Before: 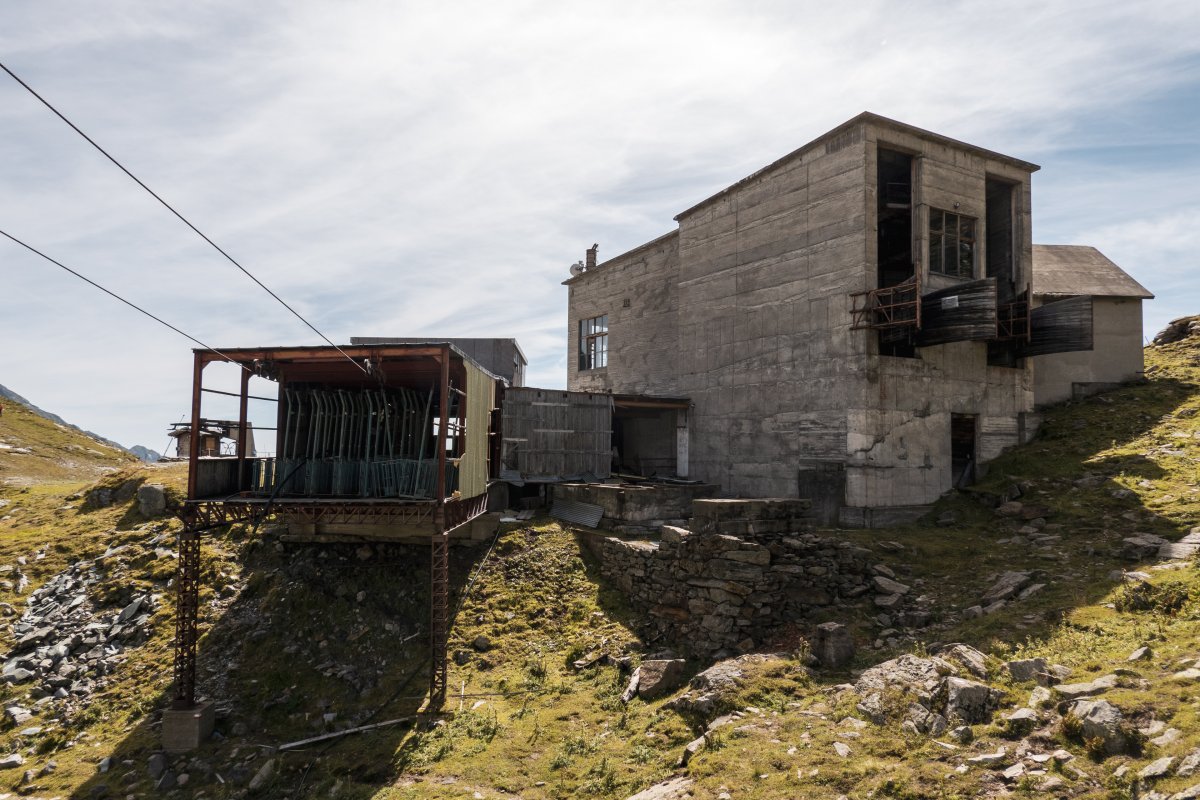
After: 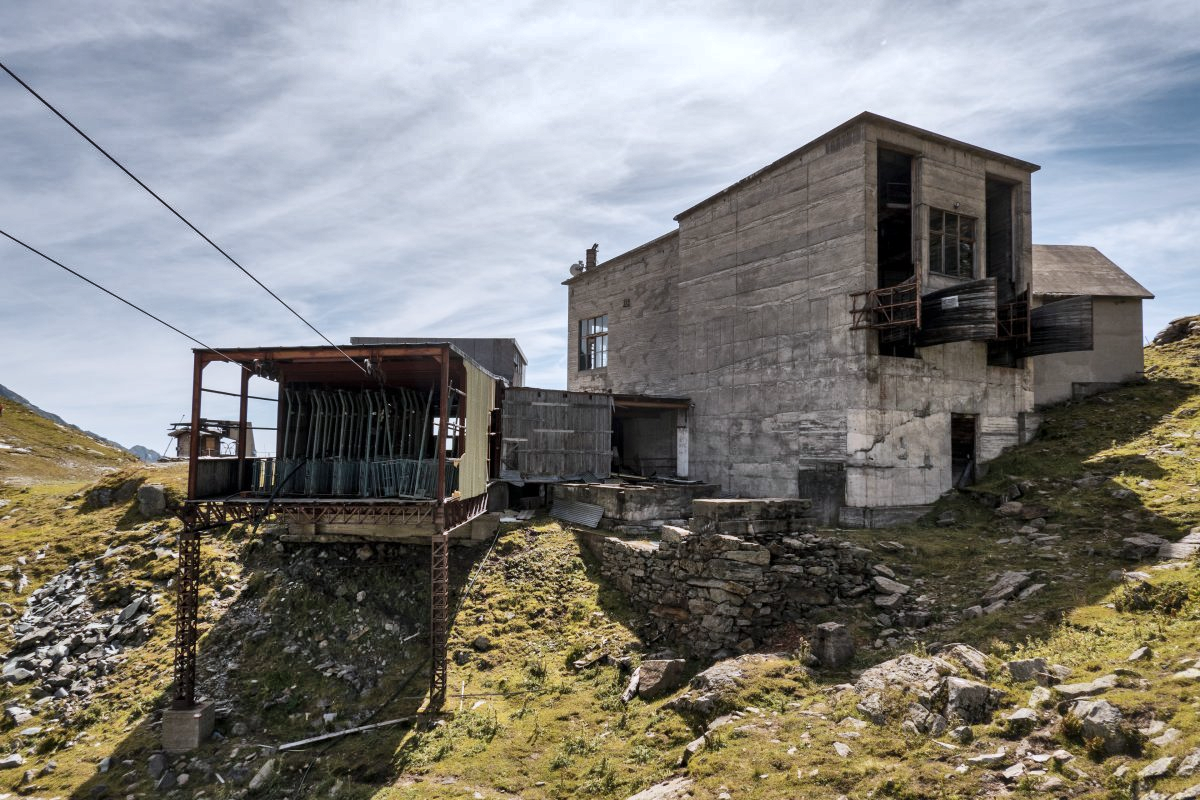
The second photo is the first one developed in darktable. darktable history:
local contrast: mode bilateral grid, contrast 20, coarseness 50, detail 120%, midtone range 0.2
shadows and highlights: shadows 75, highlights -60.85, soften with gaussian
white balance: red 0.976, blue 1.04
